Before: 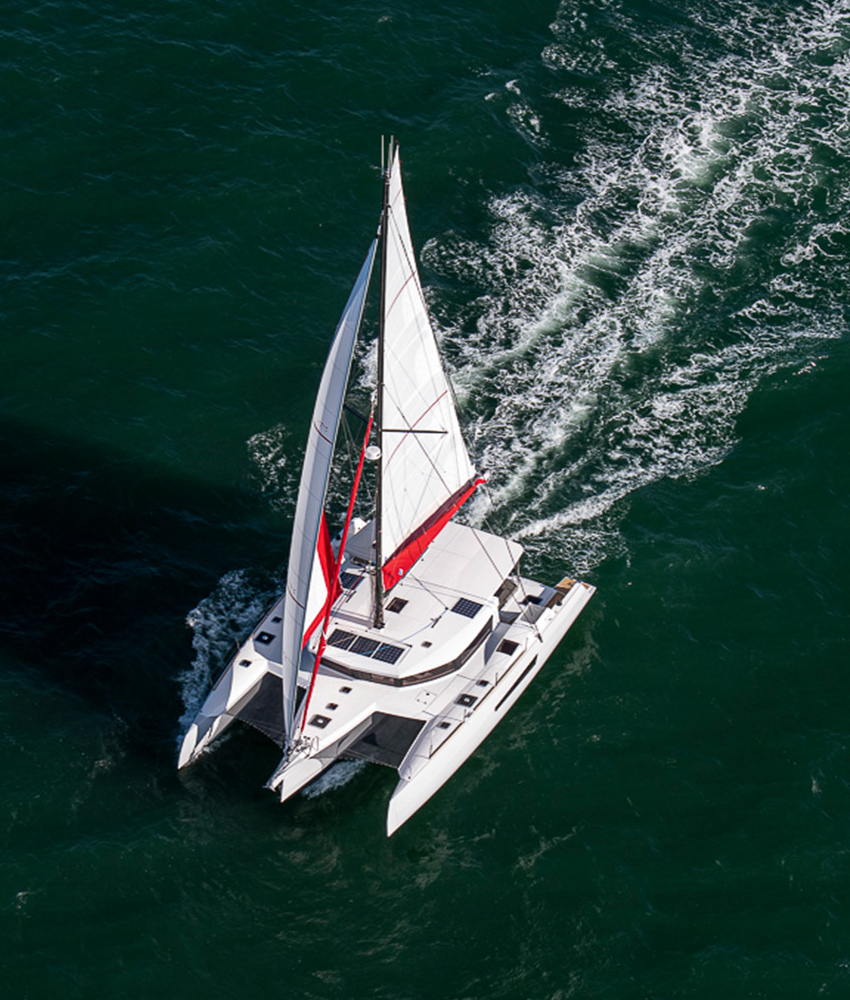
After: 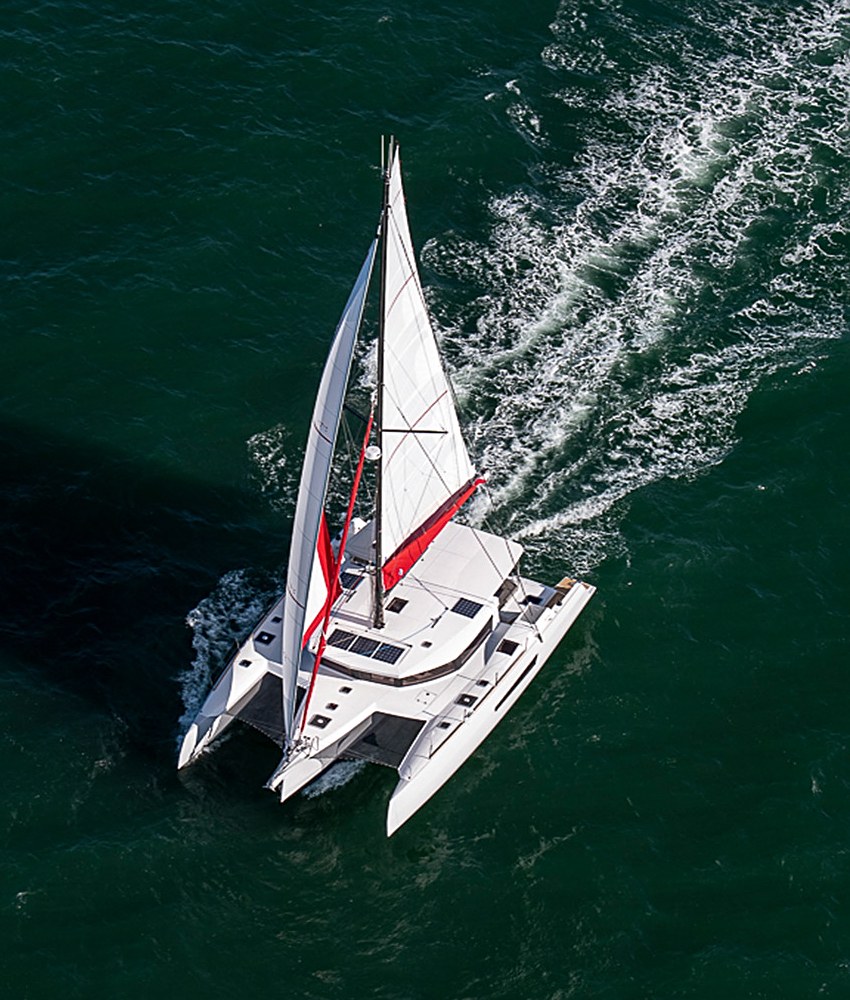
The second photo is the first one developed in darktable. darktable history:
local contrast: mode bilateral grid, contrast 14, coarseness 35, detail 104%, midtone range 0.2
sharpen: on, module defaults
